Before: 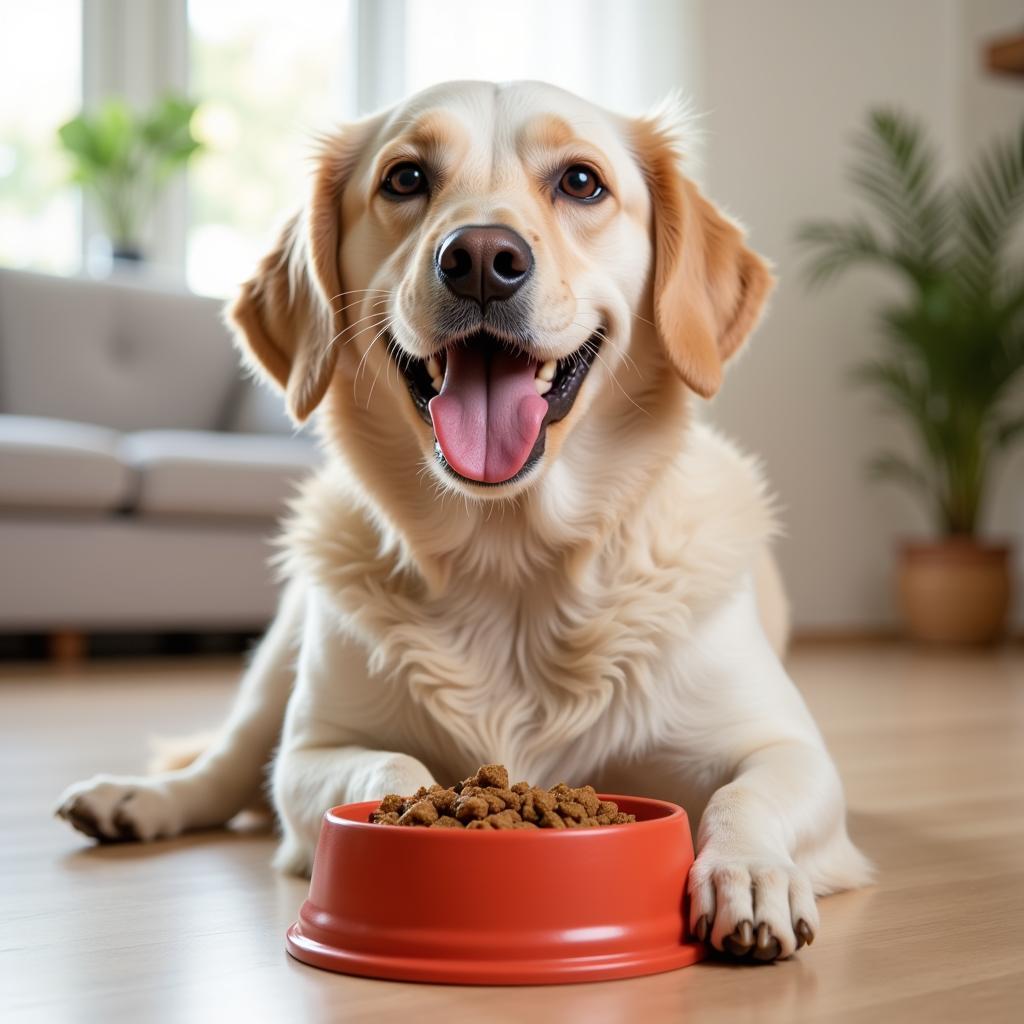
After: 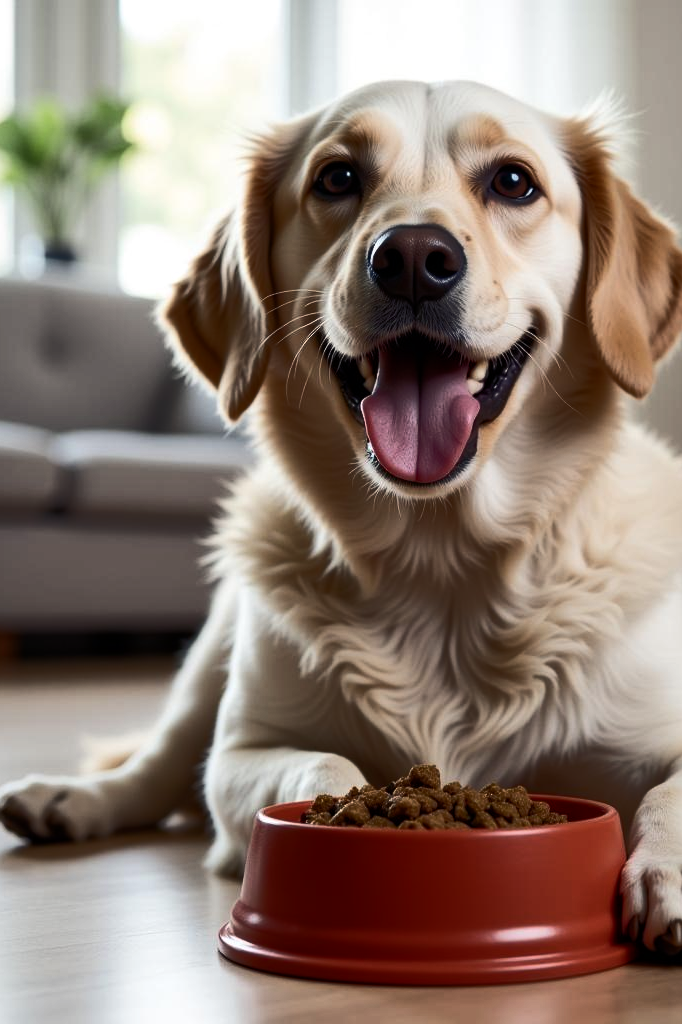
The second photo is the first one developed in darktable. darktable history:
crop and rotate: left 6.66%, right 26.653%
color balance rgb: shadows lift › luminance -21.404%, shadows lift › chroma 6.695%, shadows lift › hue 267.02°, perceptual saturation grading › global saturation 20%, perceptual saturation grading › highlights -25.608%, perceptual saturation grading › shadows 24.91%, perceptual brilliance grading › highlights 1.659%, perceptual brilliance grading › mid-tones -50.217%, perceptual brilliance grading › shadows -50.215%
